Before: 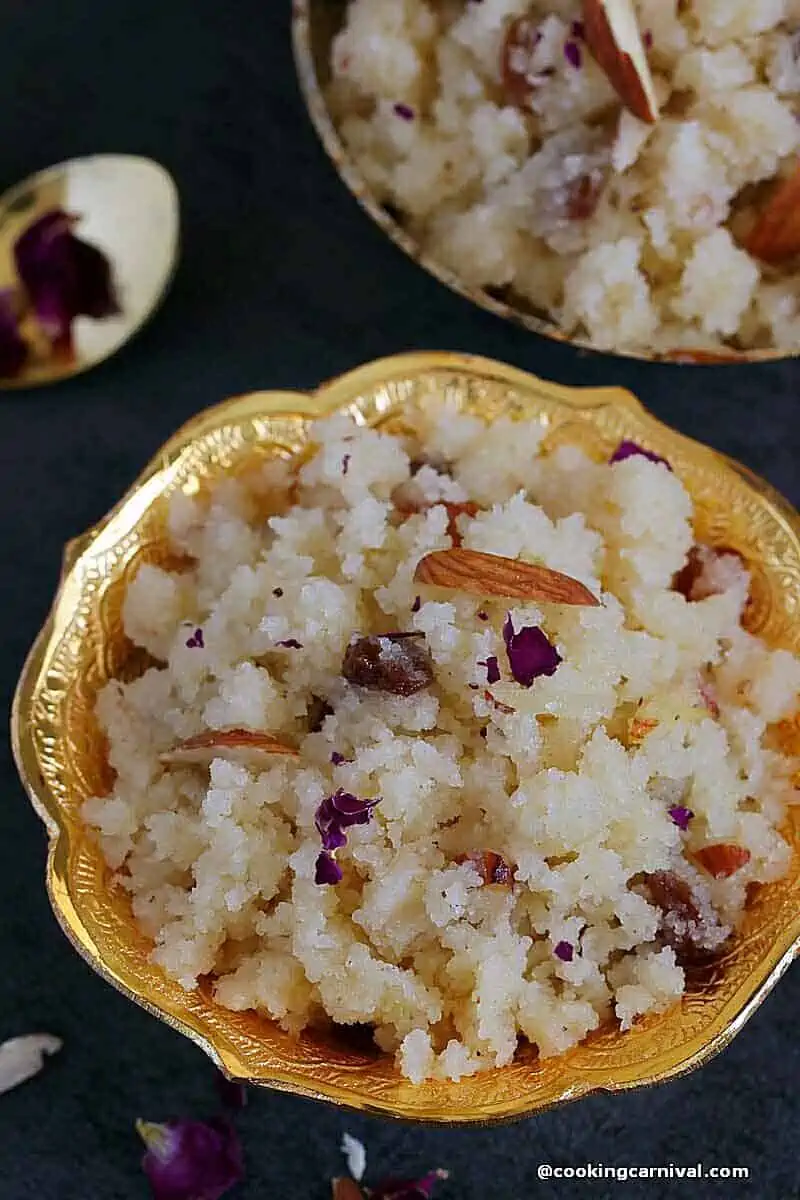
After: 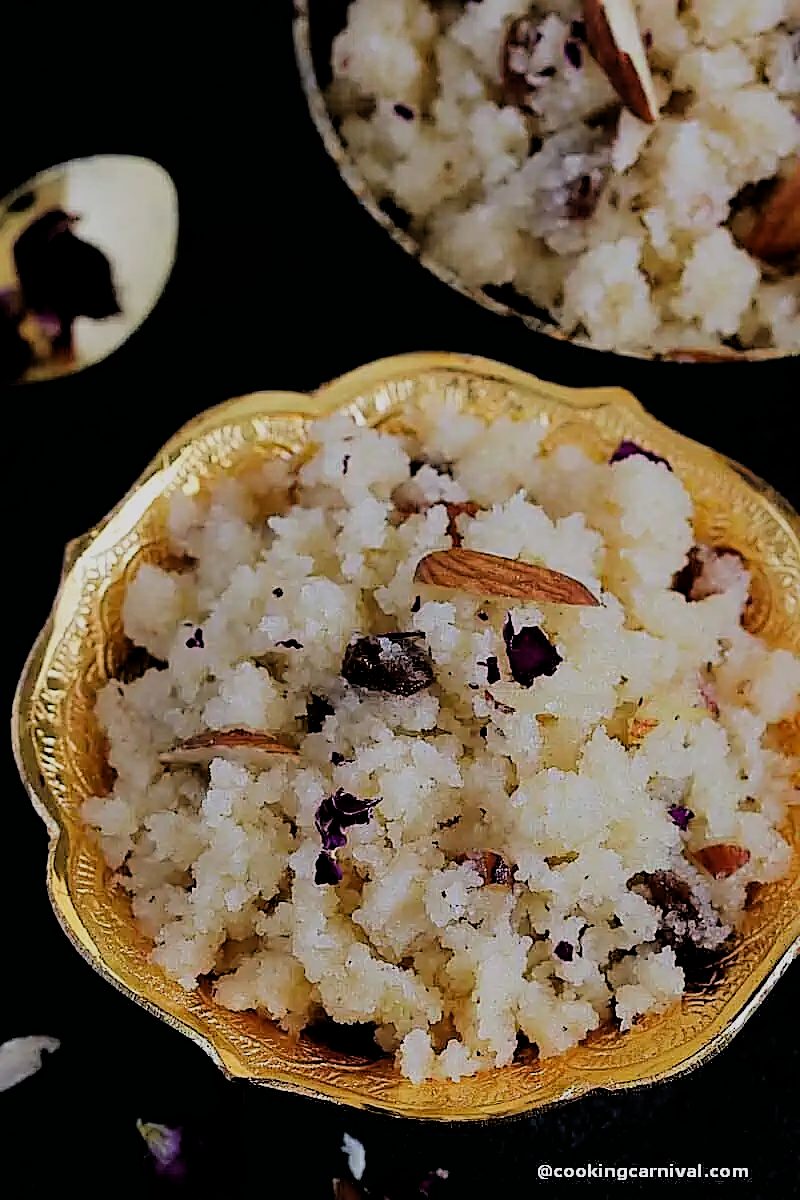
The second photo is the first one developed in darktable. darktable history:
filmic rgb: black relative exposure -2.83 EV, white relative exposure 4.56 EV, hardness 1.71, contrast 1.245
sharpen: on, module defaults
